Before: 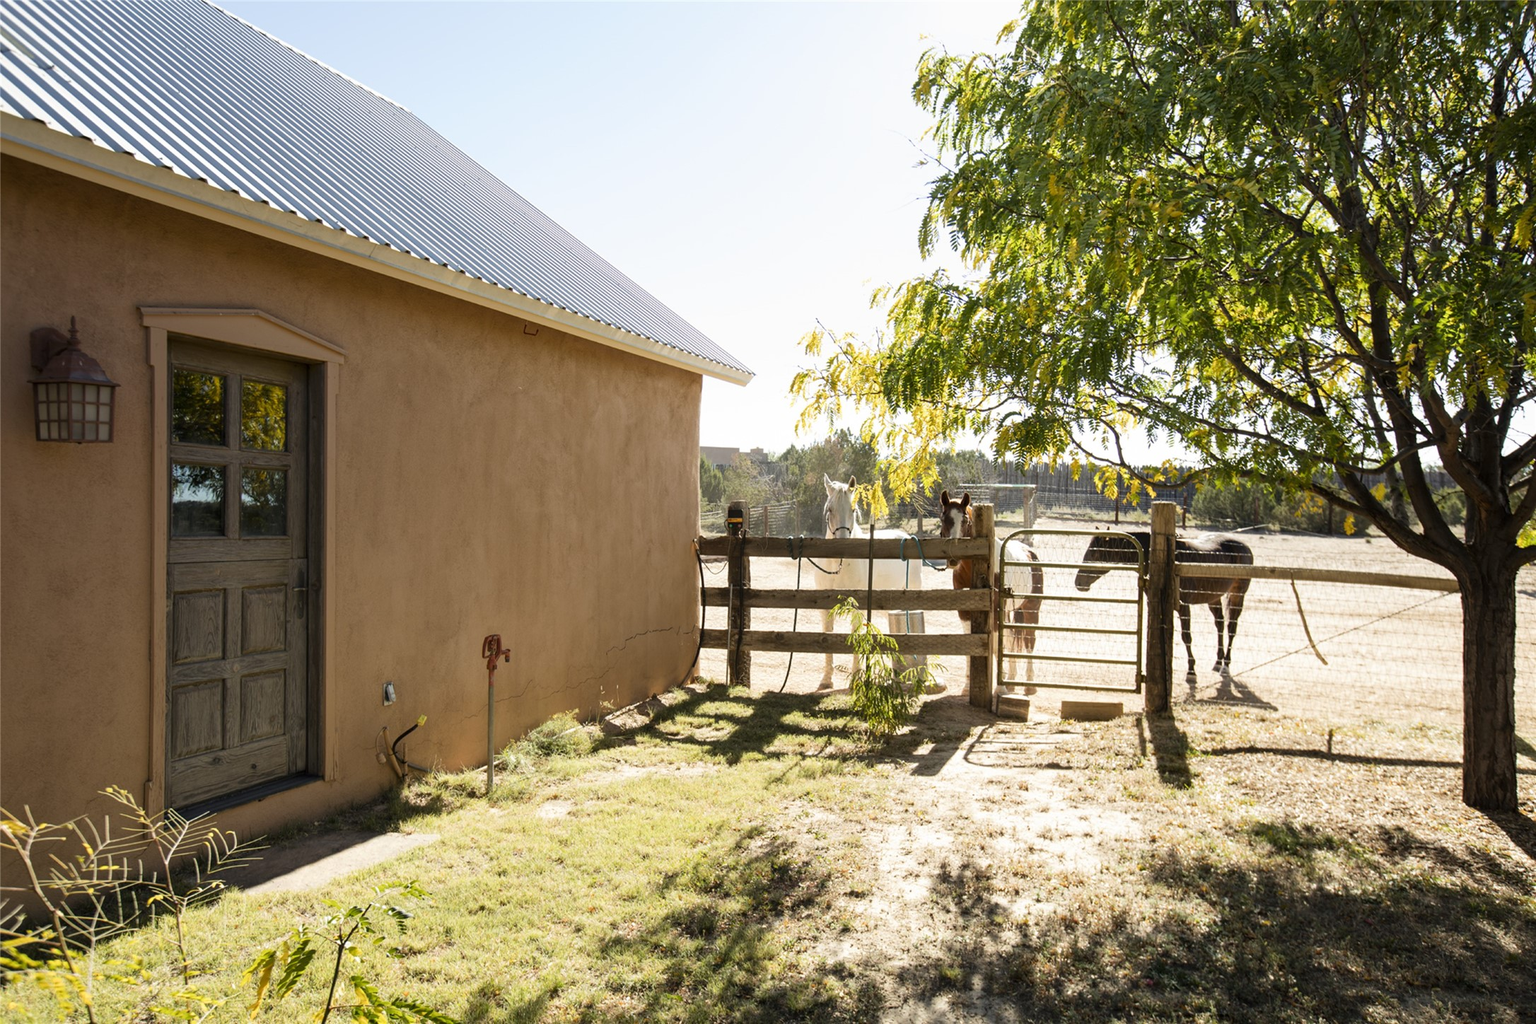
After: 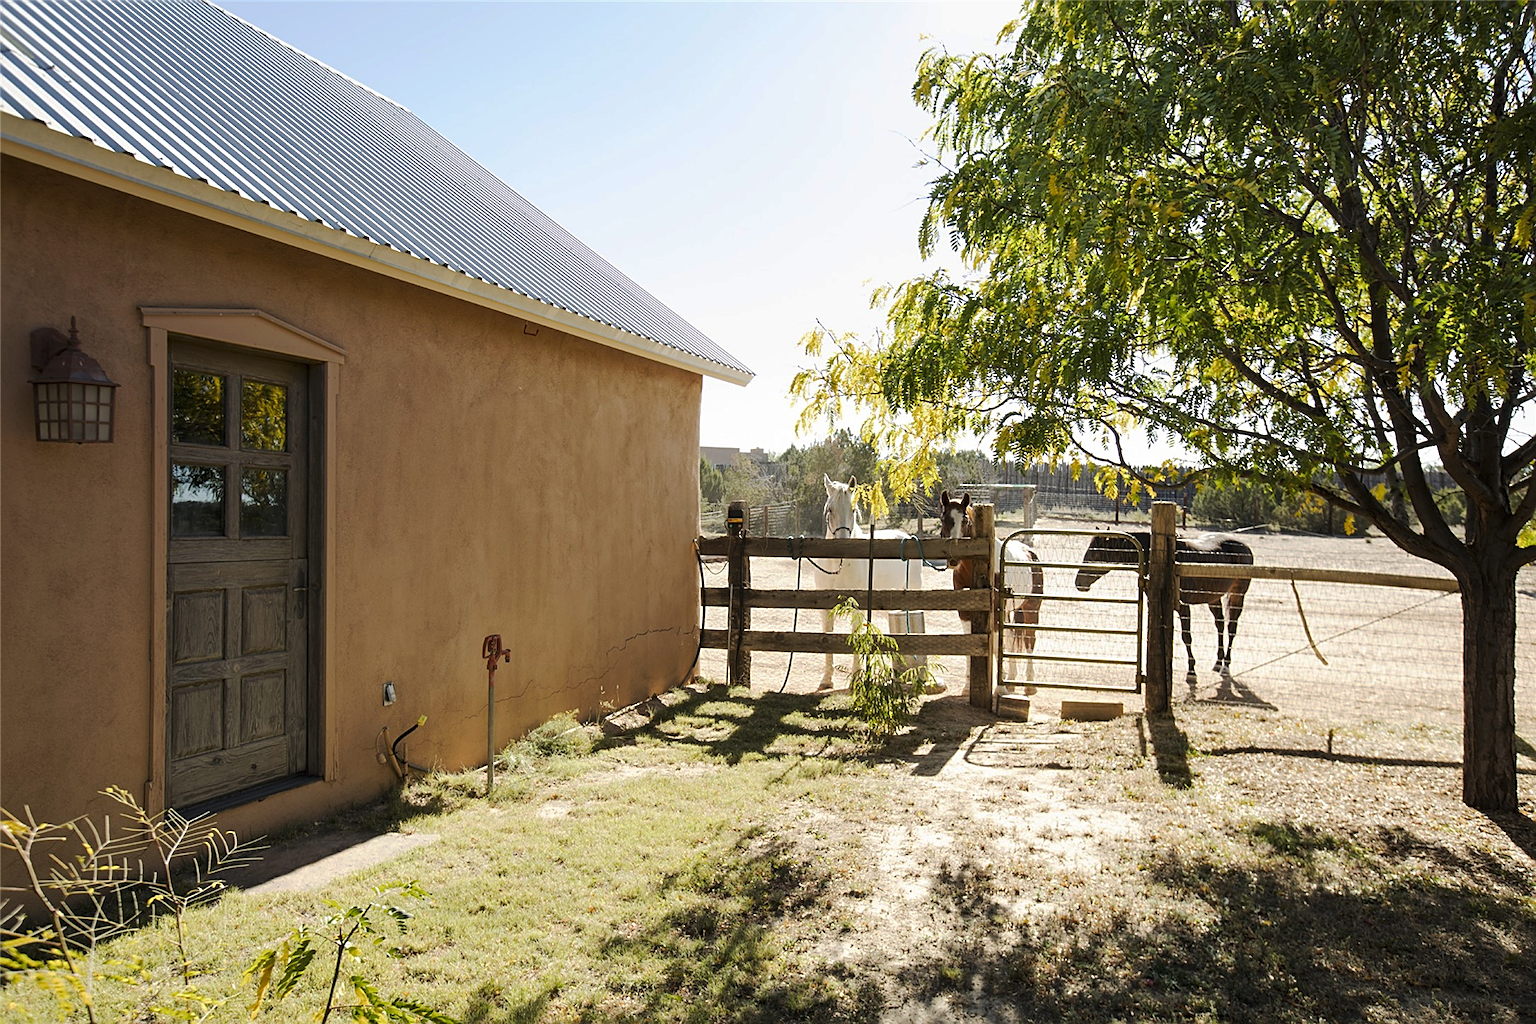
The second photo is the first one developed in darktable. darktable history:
tone curve: curves: ch0 [(0, 0) (0.003, 0.01) (0.011, 0.014) (0.025, 0.029) (0.044, 0.051) (0.069, 0.072) (0.1, 0.097) (0.136, 0.123) (0.177, 0.16) (0.224, 0.2) (0.277, 0.248) (0.335, 0.305) (0.399, 0.37) (0.468, 0.454) (0.543, 0.534) (0.623, 0.609) (0.709, 0.681) (0.801, 0.752) (0.898, 0.841) (1, 1)], preserve colors none
sharpen: on, module defaults
